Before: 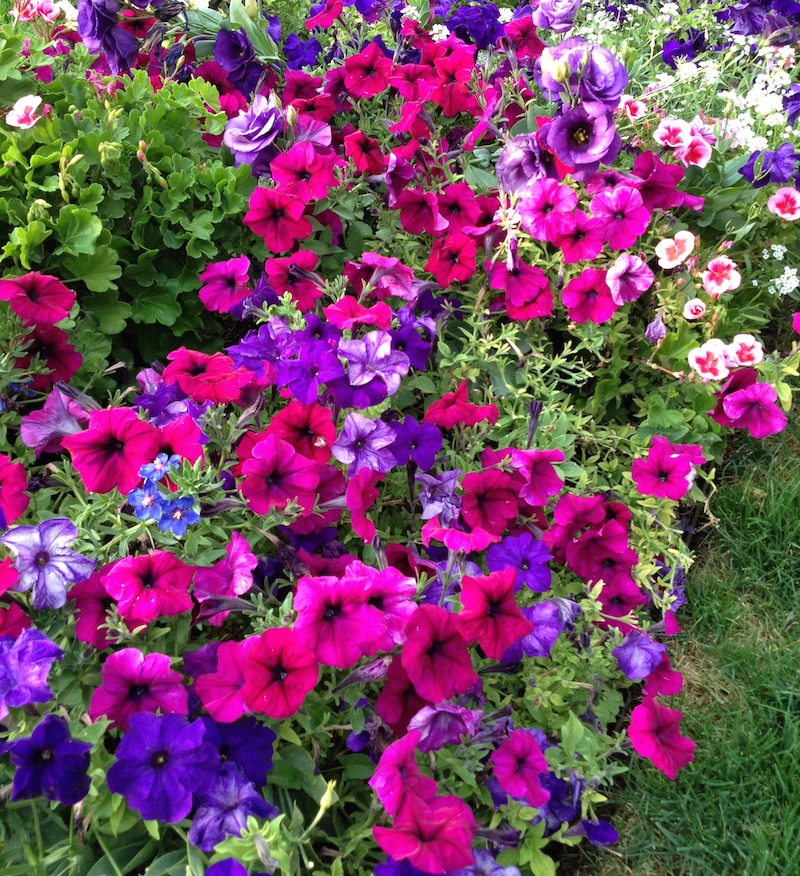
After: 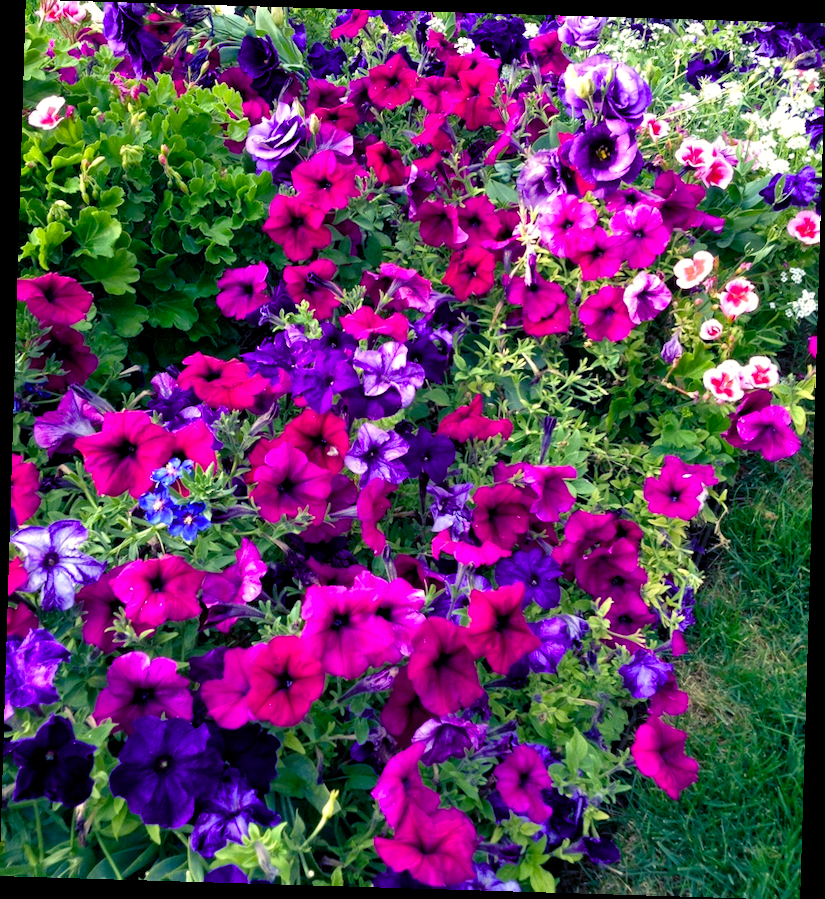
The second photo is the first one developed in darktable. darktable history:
color balance rgb: shadows lift › luminance -28.76%, shadows lift › chroma 15%, shadows lift › hue 270°, power › chroma 1%, power › hue 255°, highlights gain › luminance 7.14%, highlights gain › chroma 2%, highlights gain › hue 90°, global offset › luminance -0.29%, global offset › hue 260°, perceptual saturation grading › global saturation 20%, perceptual saturation grading › highlights -13.92%, perceptual saturation grading › shadows 50%
rotate and perspective: rotation 1.72°, automatic cropping off
